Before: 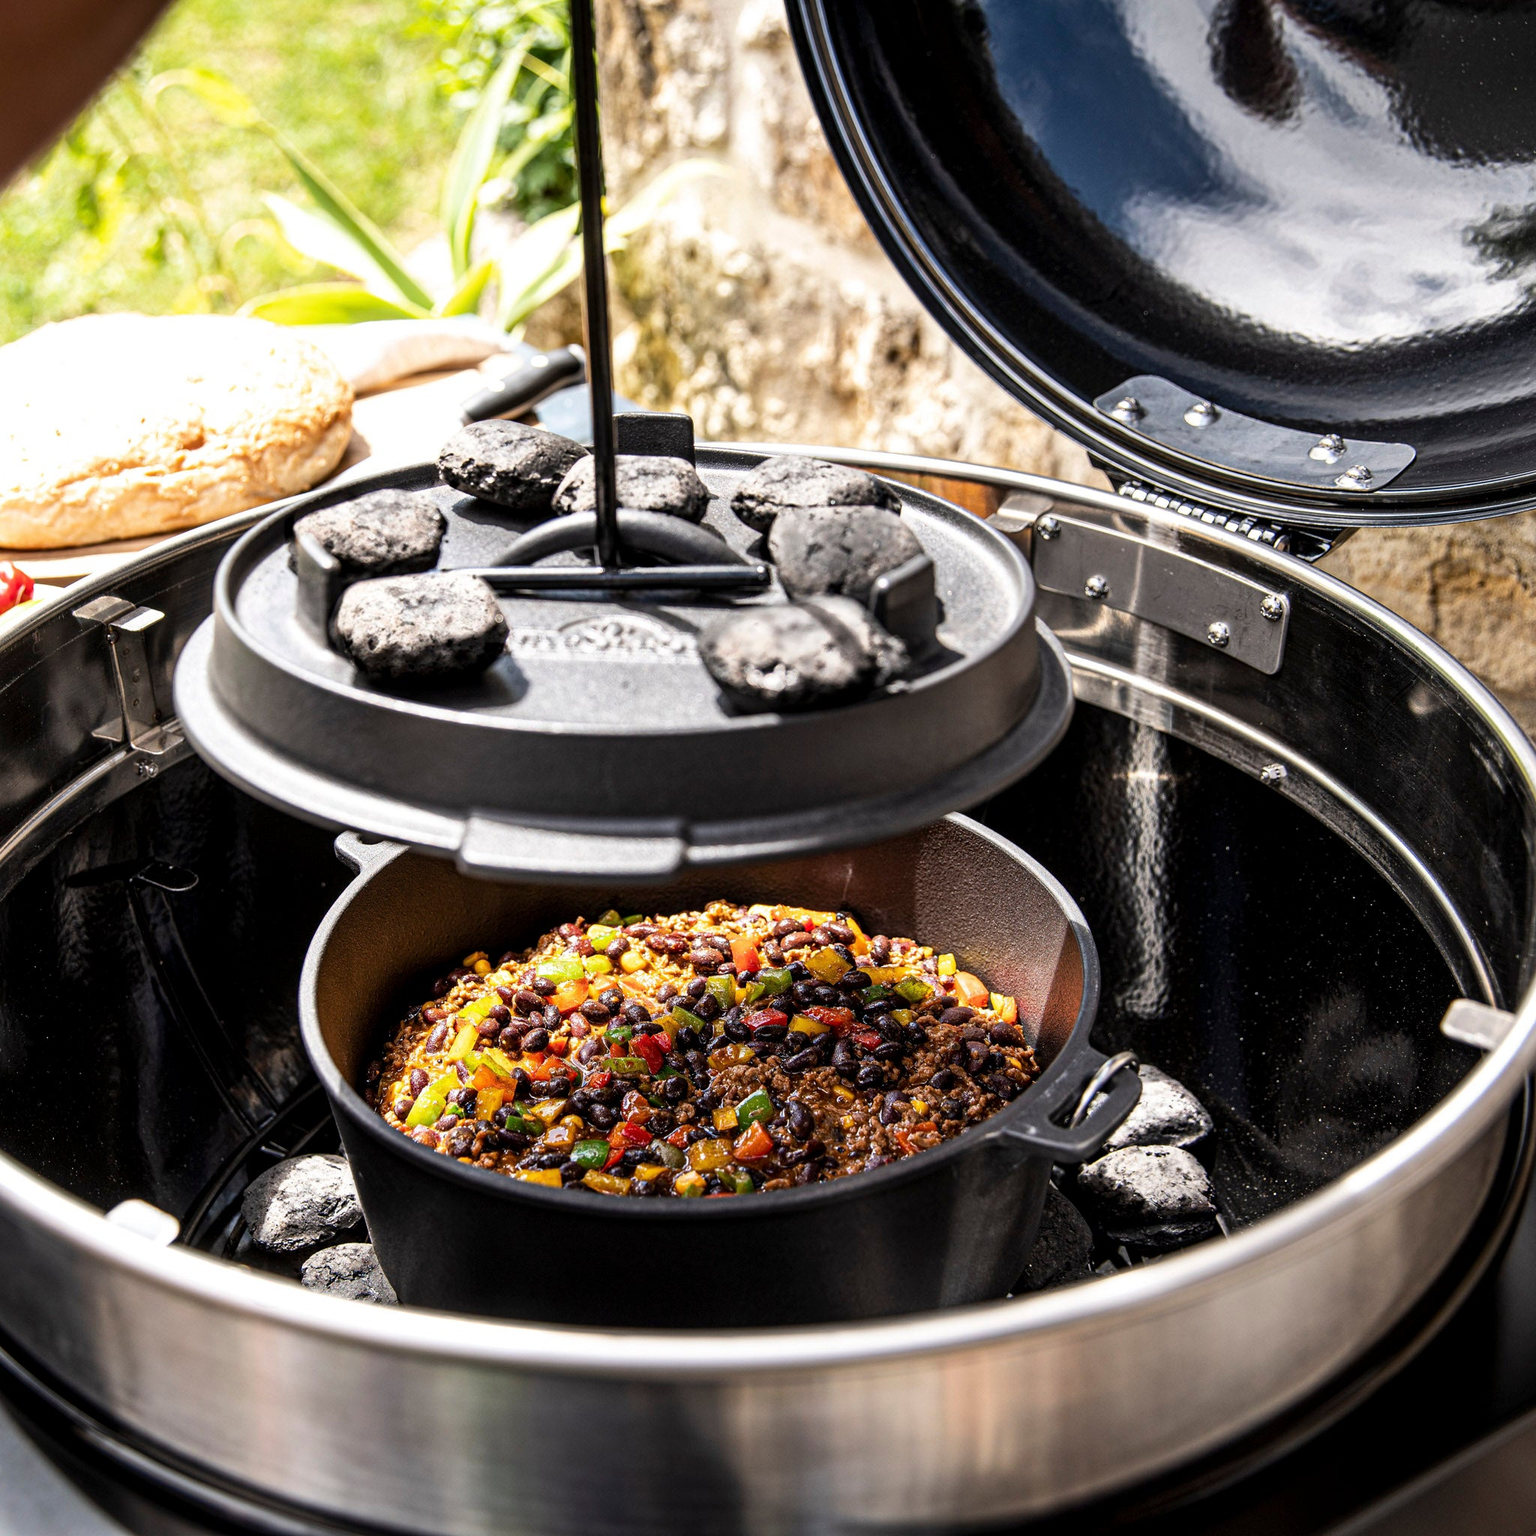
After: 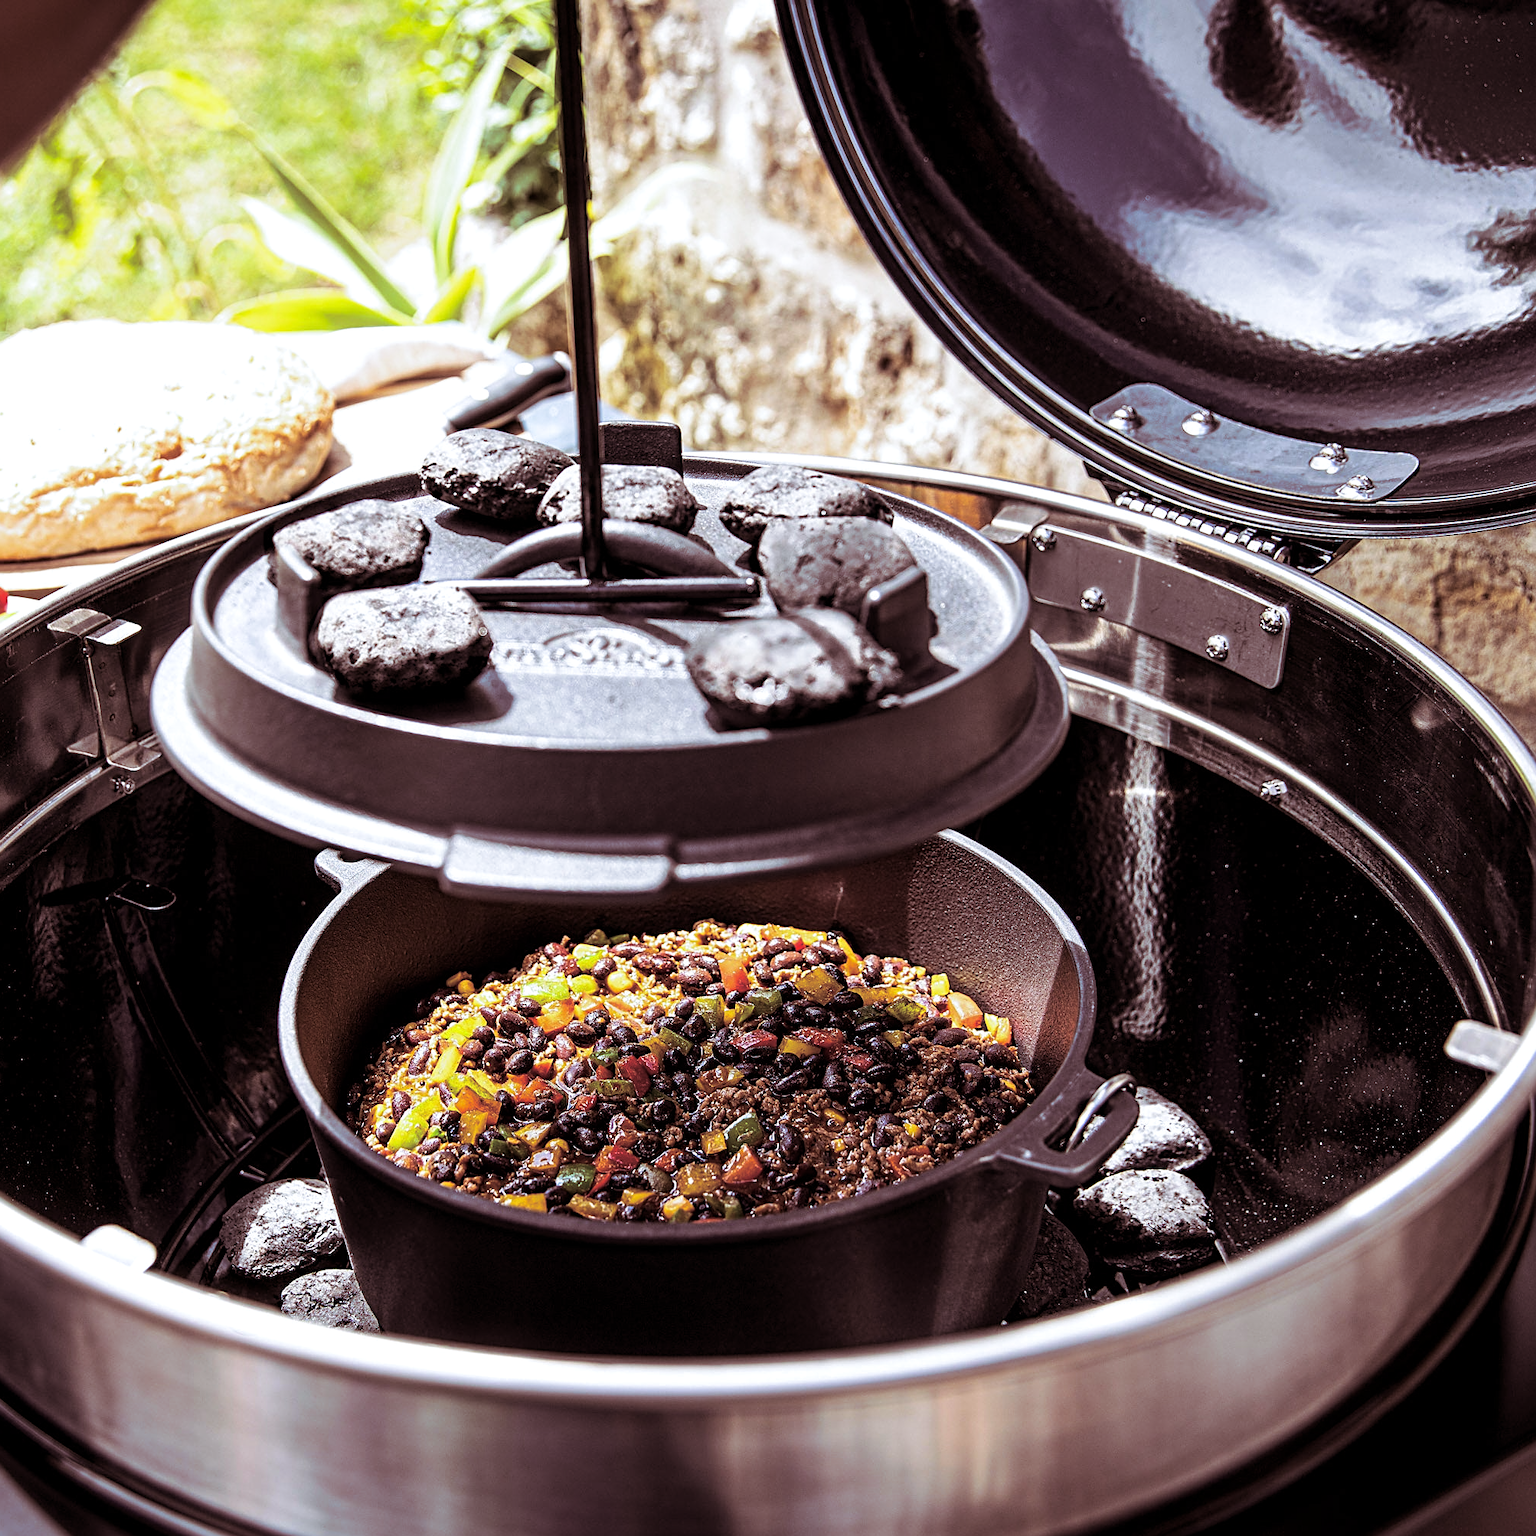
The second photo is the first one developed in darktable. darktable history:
crop: left 1.743%, right 0.268%, bottom 2.011%
split-toning: shadows › saturation 0.41, highlights › saturation 0, compress 33.55%
sharpen: on, module defaults
white balance: red 0.954, blue 1.079
